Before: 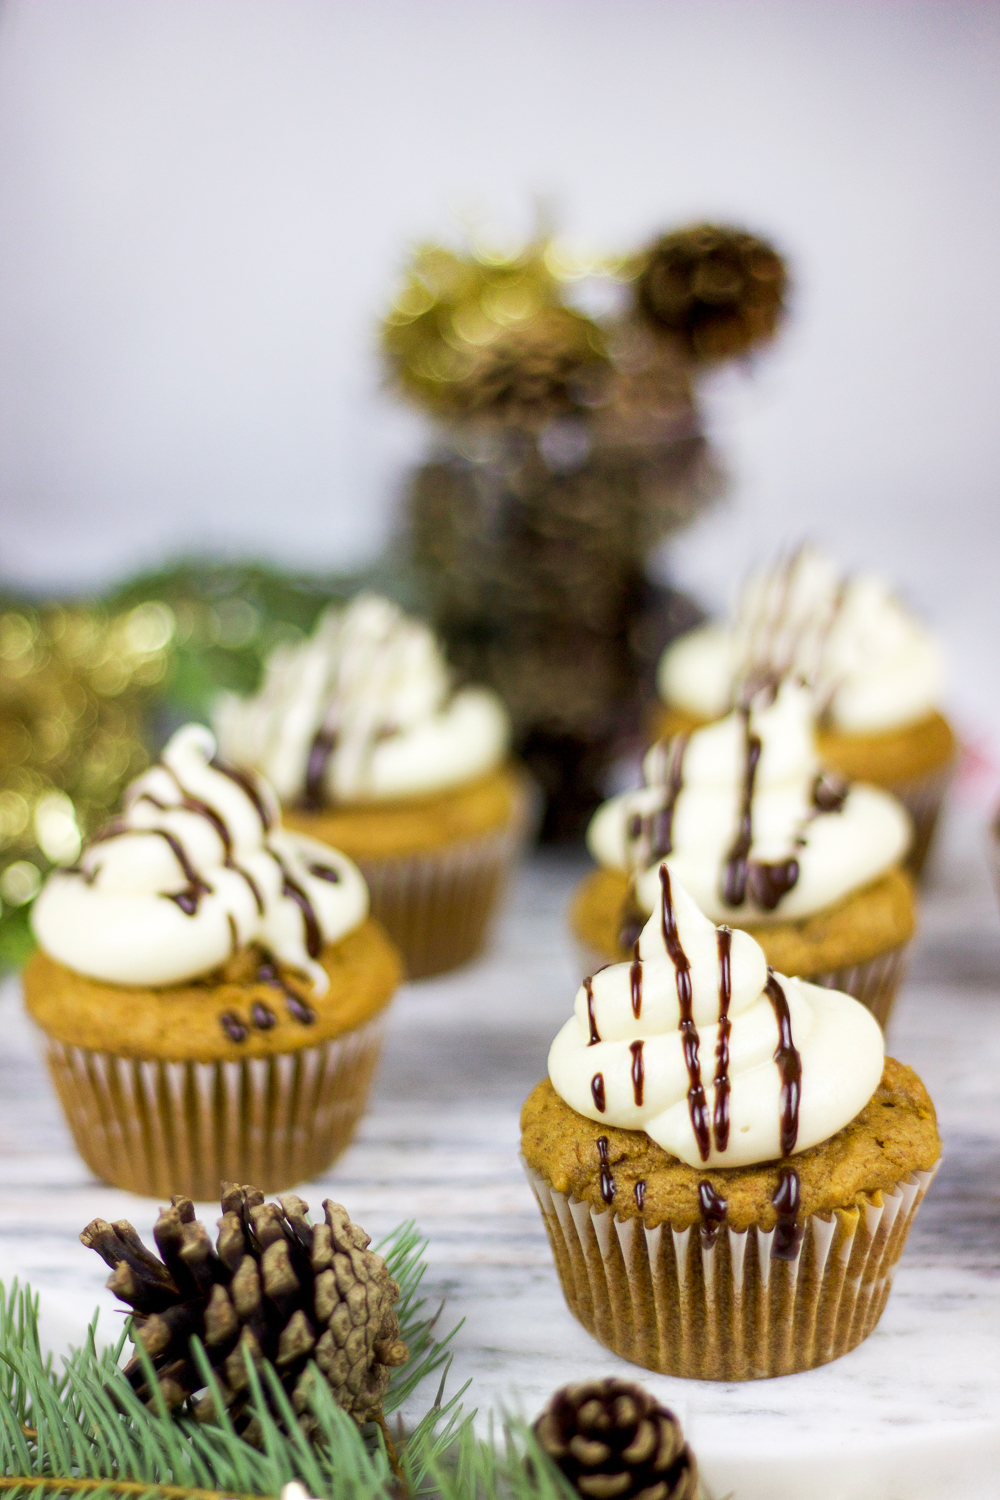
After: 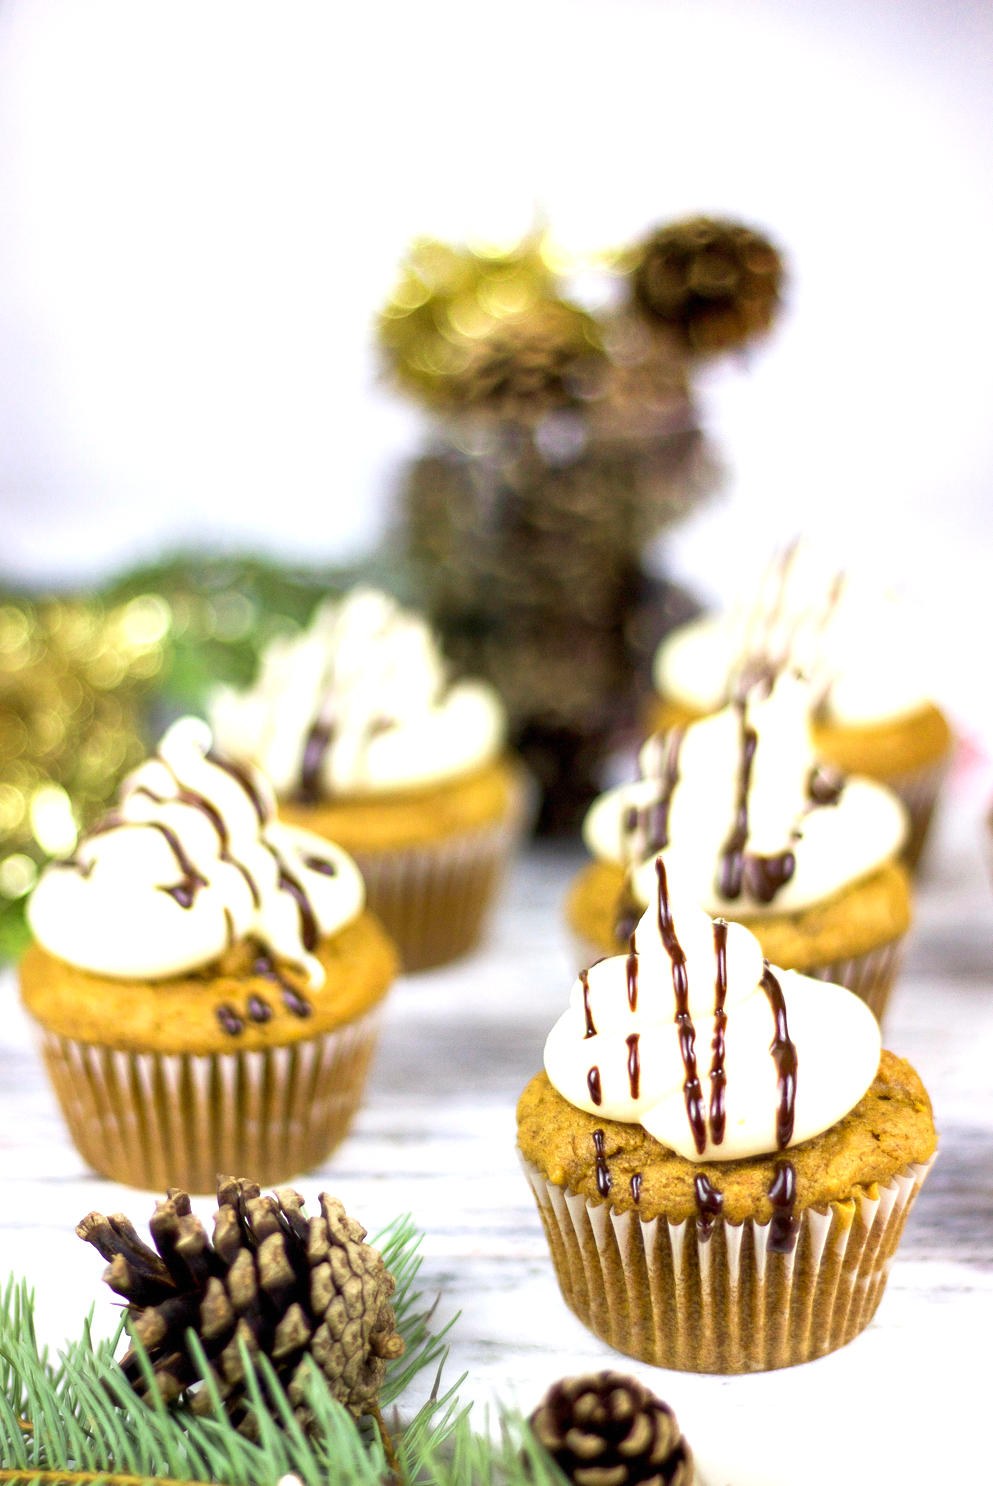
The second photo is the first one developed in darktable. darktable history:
exposure: black level correction 0, exposure 0.7 EV, compensate exposure bias true, compensate highlight preservation false
crop: left 0.434%, top 0.485%, right 0.244%, bottom 0.386%
